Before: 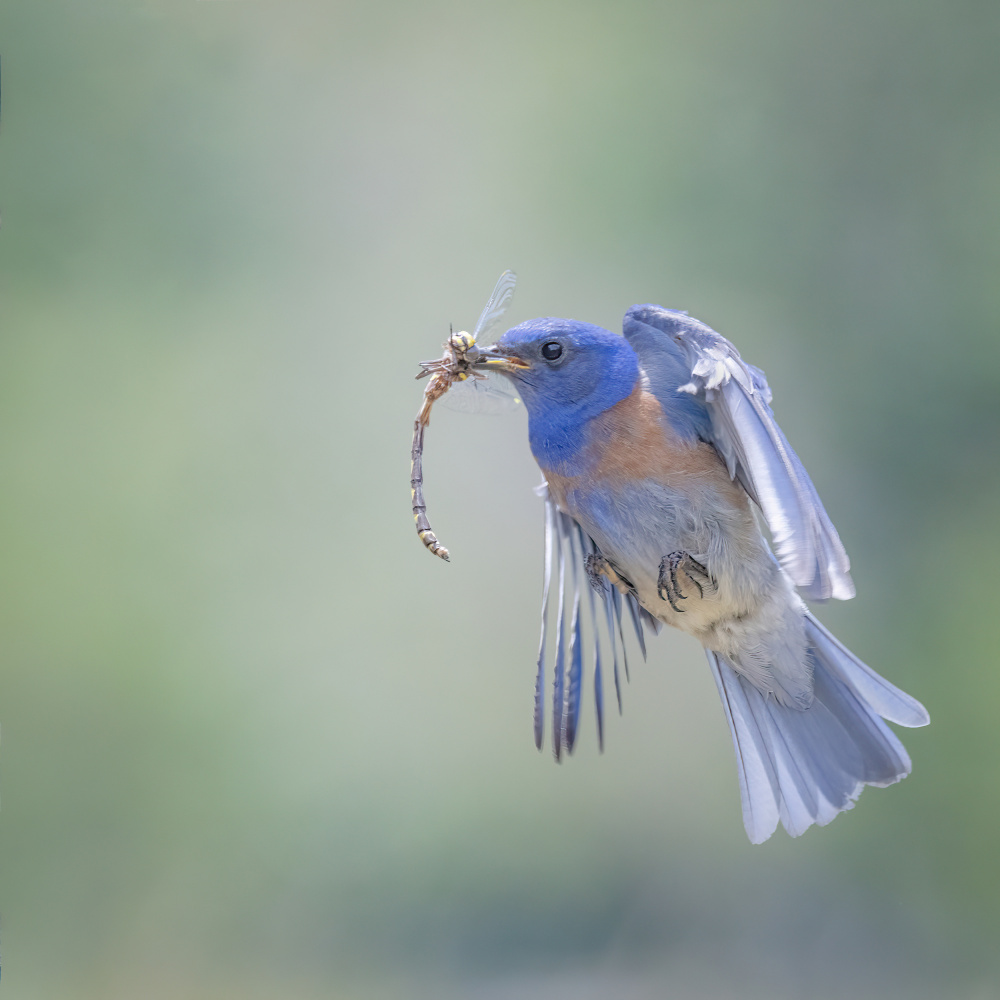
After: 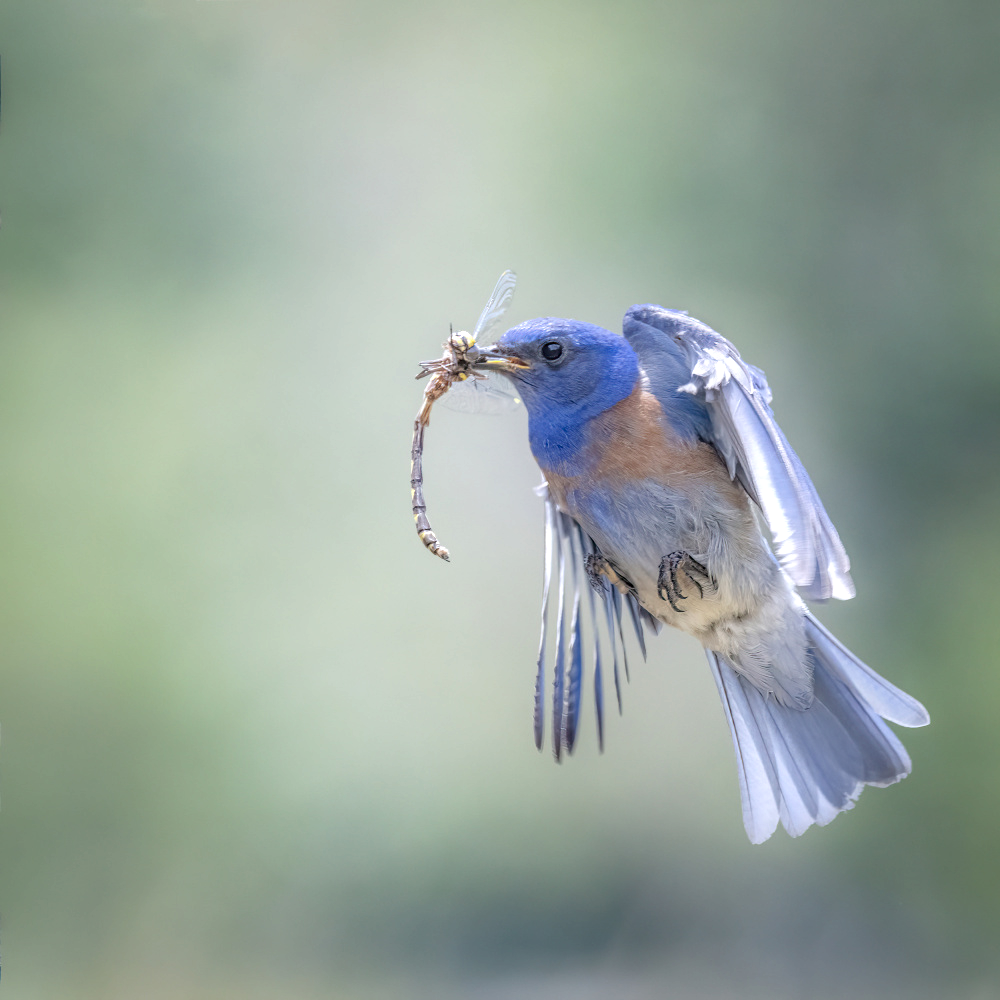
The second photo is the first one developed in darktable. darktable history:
local contrast: on, module defaults
tone equalizer: -8 EV -0.001 EV, -7 EV 0.001 EV, -6 EV -0.002 EV, -5 EV -0.003 EV, -4 EV -0.062 EV, -3 EV -0.222 EV, -2 EV -0.267 EV, -1 EV 0.105 EV, +0 EV 0.303 EV
